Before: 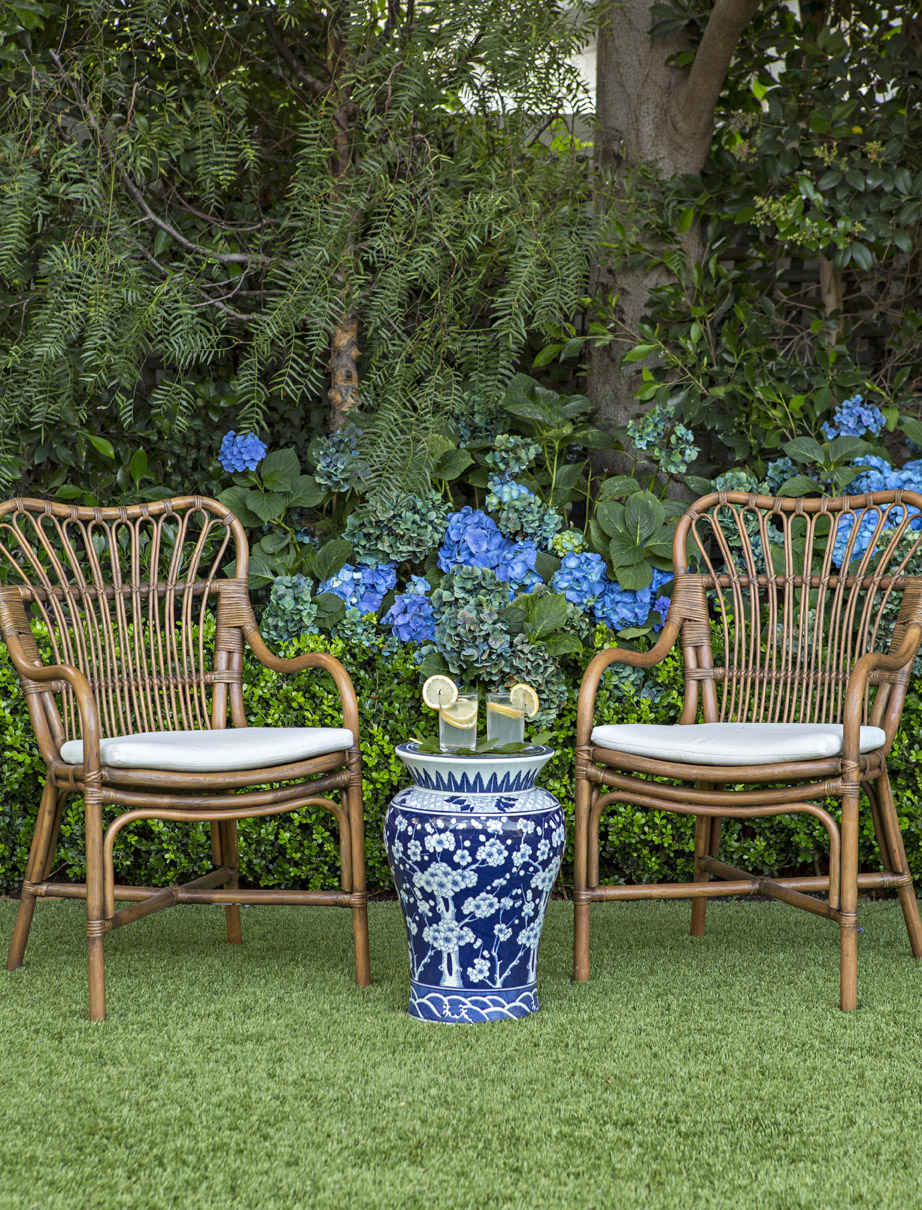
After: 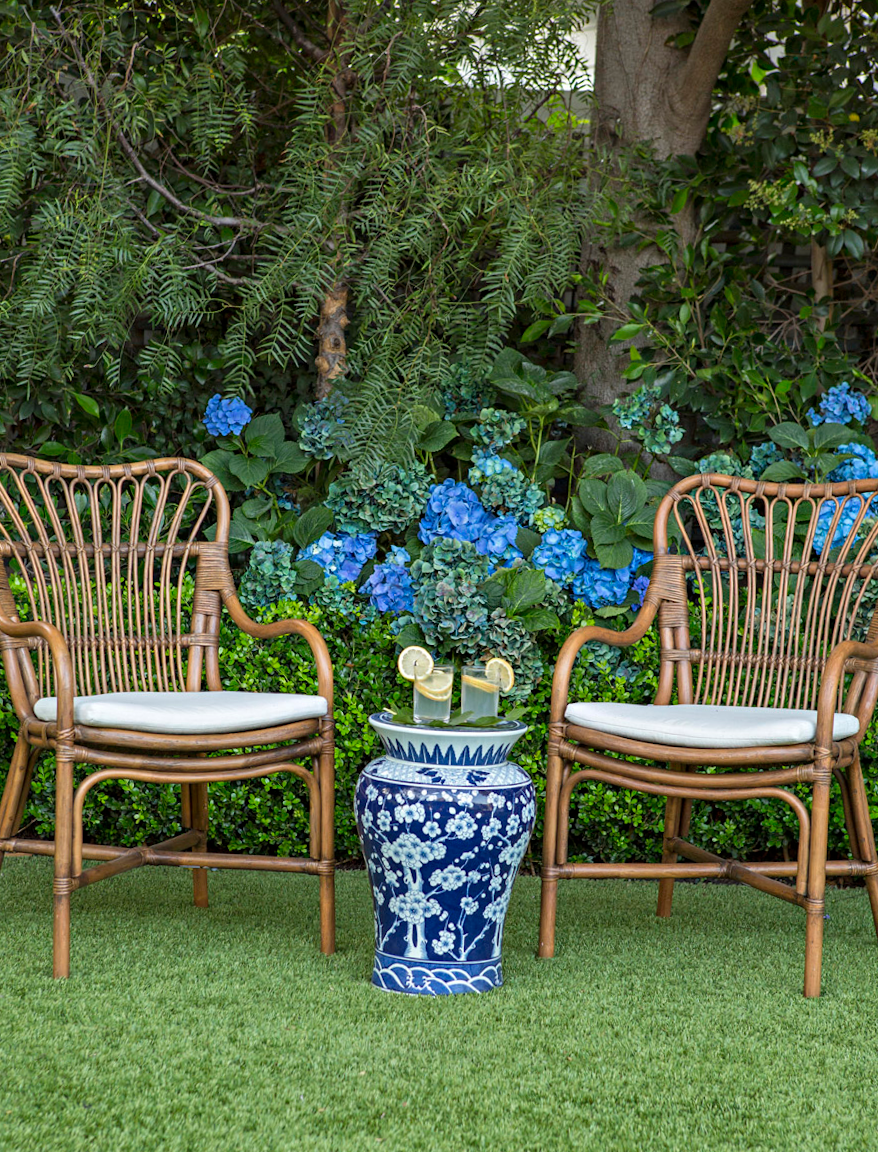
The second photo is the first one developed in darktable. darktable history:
crop and rotate: angle -2.2°
